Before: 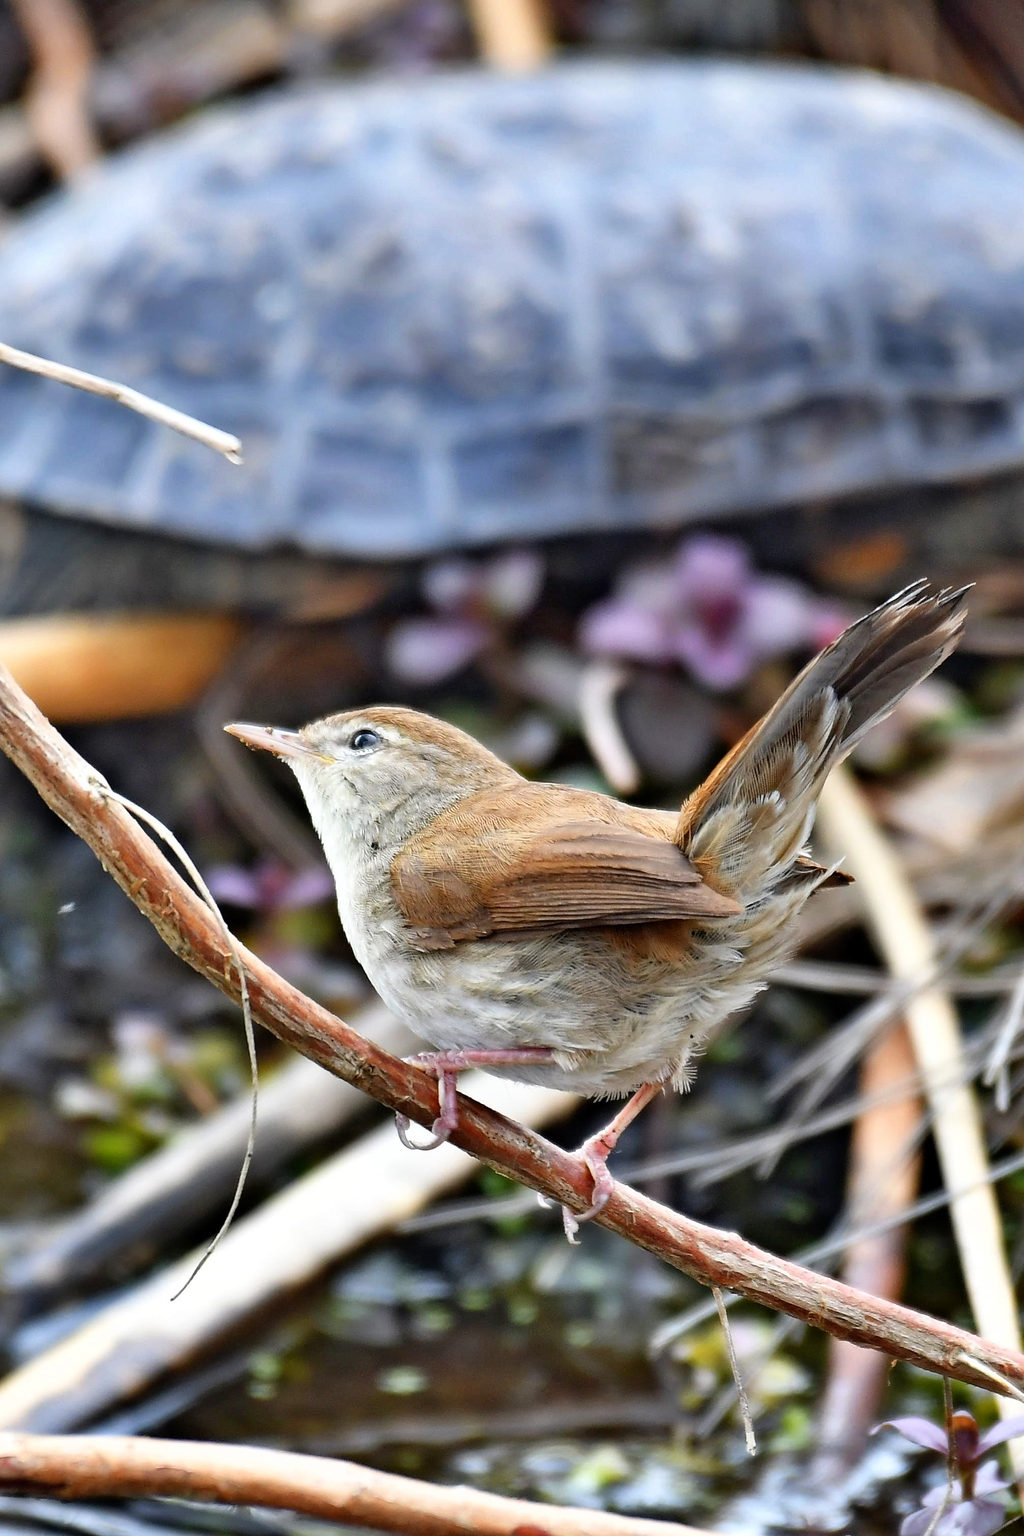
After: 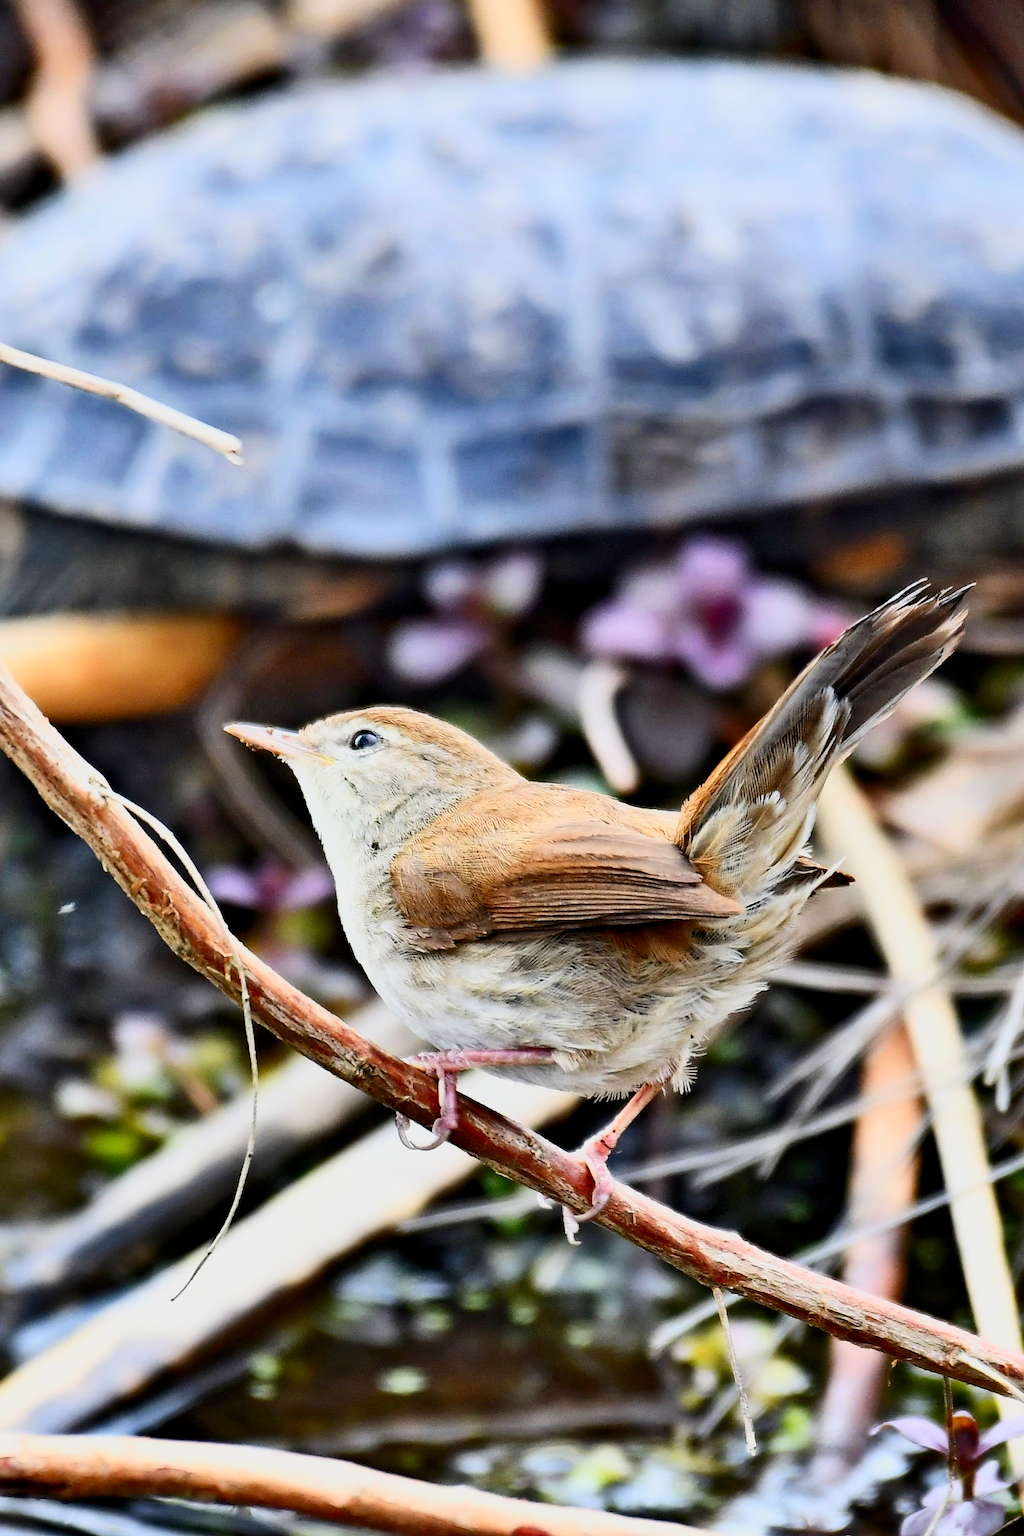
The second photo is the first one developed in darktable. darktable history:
filmic rgb: black relative exposure -8.79 EV, white relative exposure 4.98 EV, threshold 3 EV, target black luminance 0%, hardness 3.77, latitude 66.33%, contrast 0.822, shadows ↔ highlights balance 20%, color science v5 (2021), contrast in shadows safe, contrast in highlights safe, enable highlight reconstruction true
contrast brightness saturation: contrast 0.4, brightness 0.1, saturation 0.21
